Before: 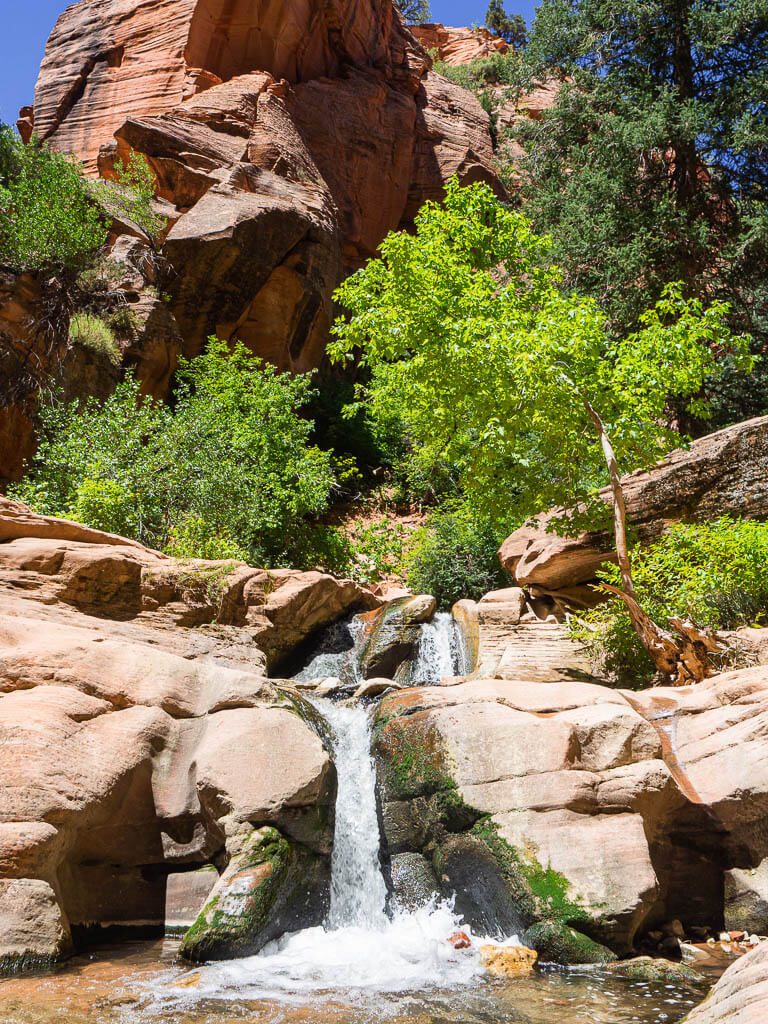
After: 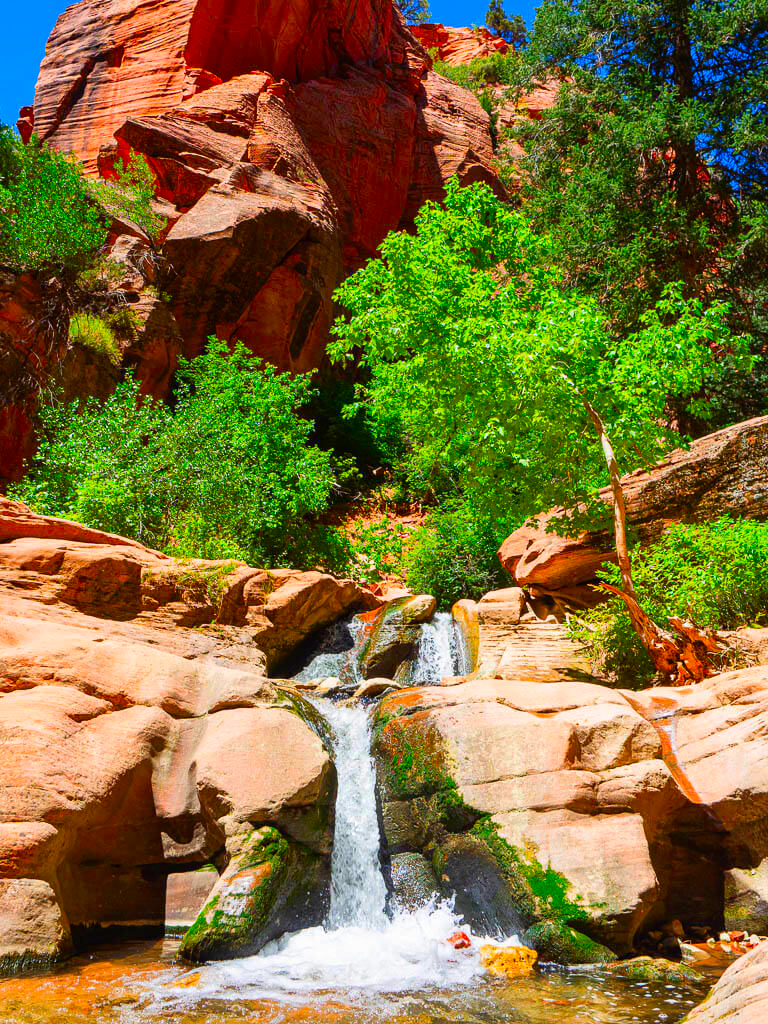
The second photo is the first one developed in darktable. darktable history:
color correction: highlights b* 0.016, saturation 2.19
